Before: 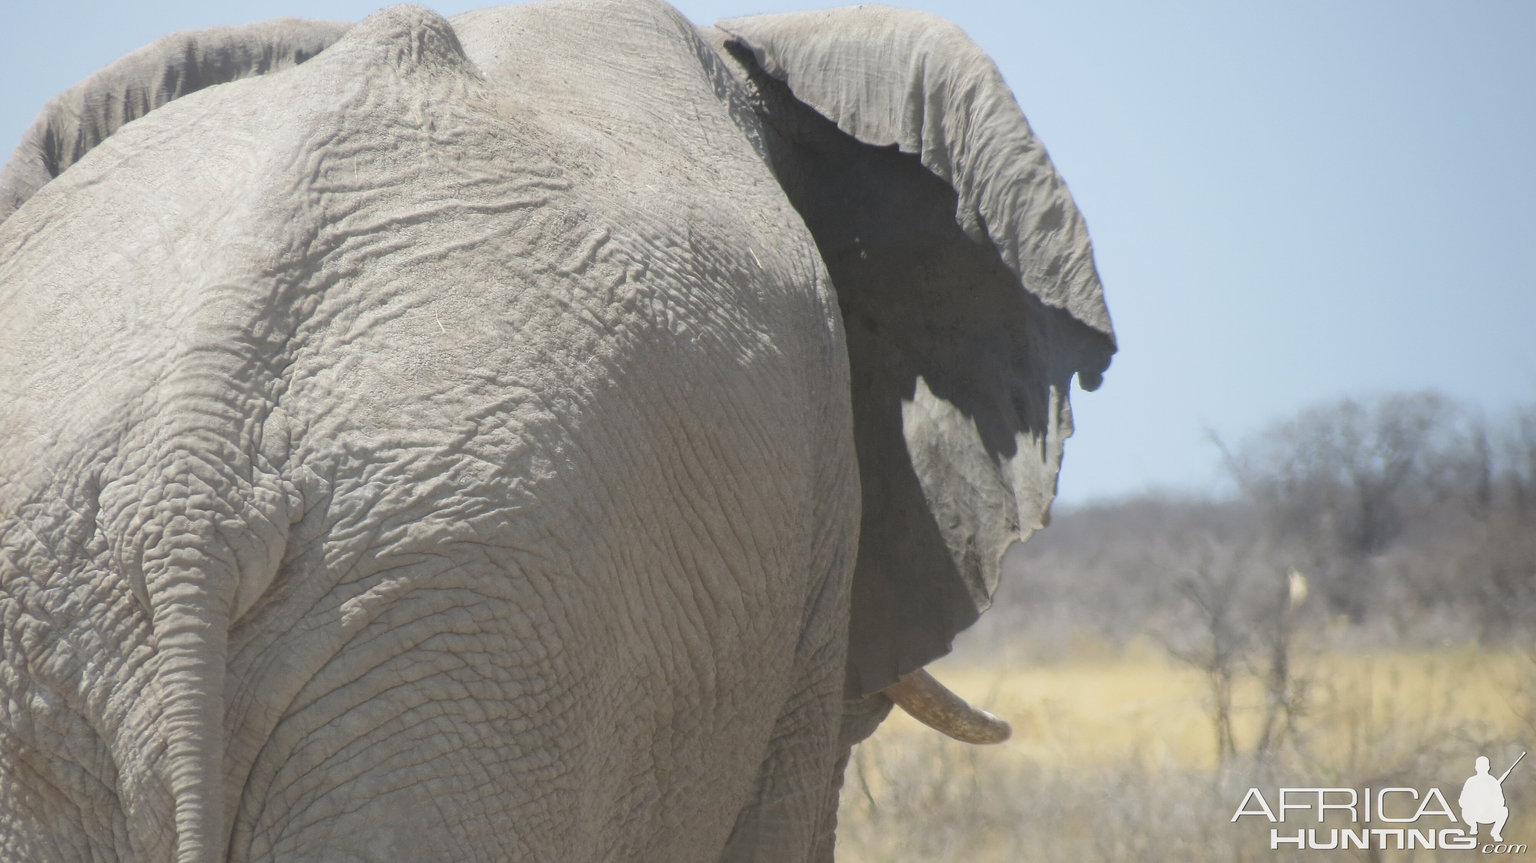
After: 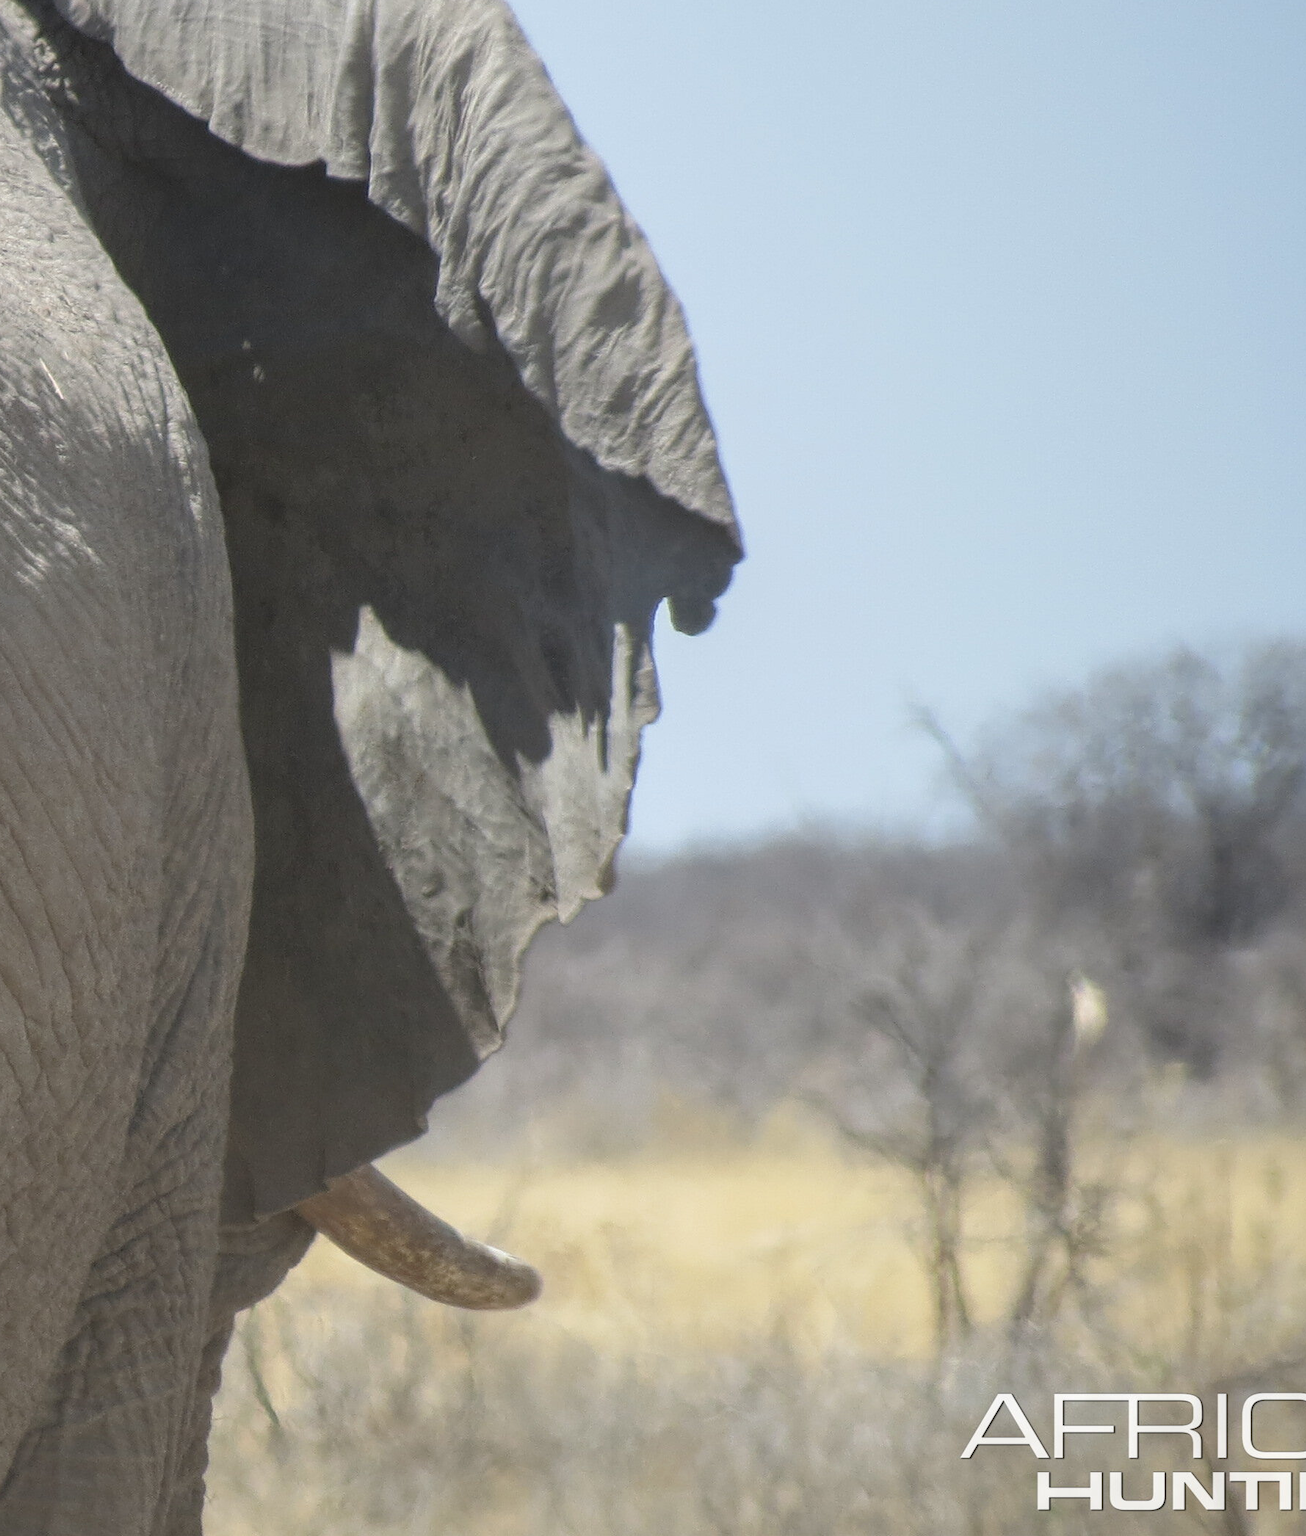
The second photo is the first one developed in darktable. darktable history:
crop: left 47.428%, top 6.926%, right 8.068%
local contrast: on, module defaults
